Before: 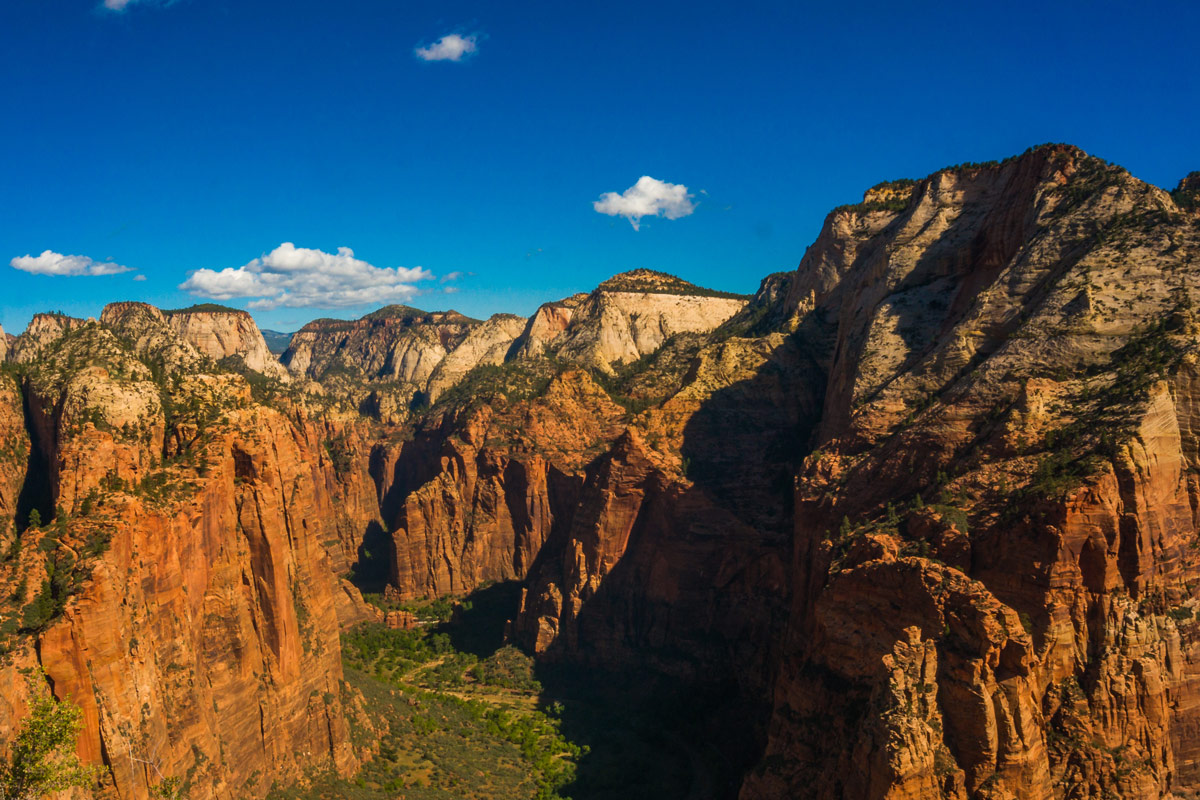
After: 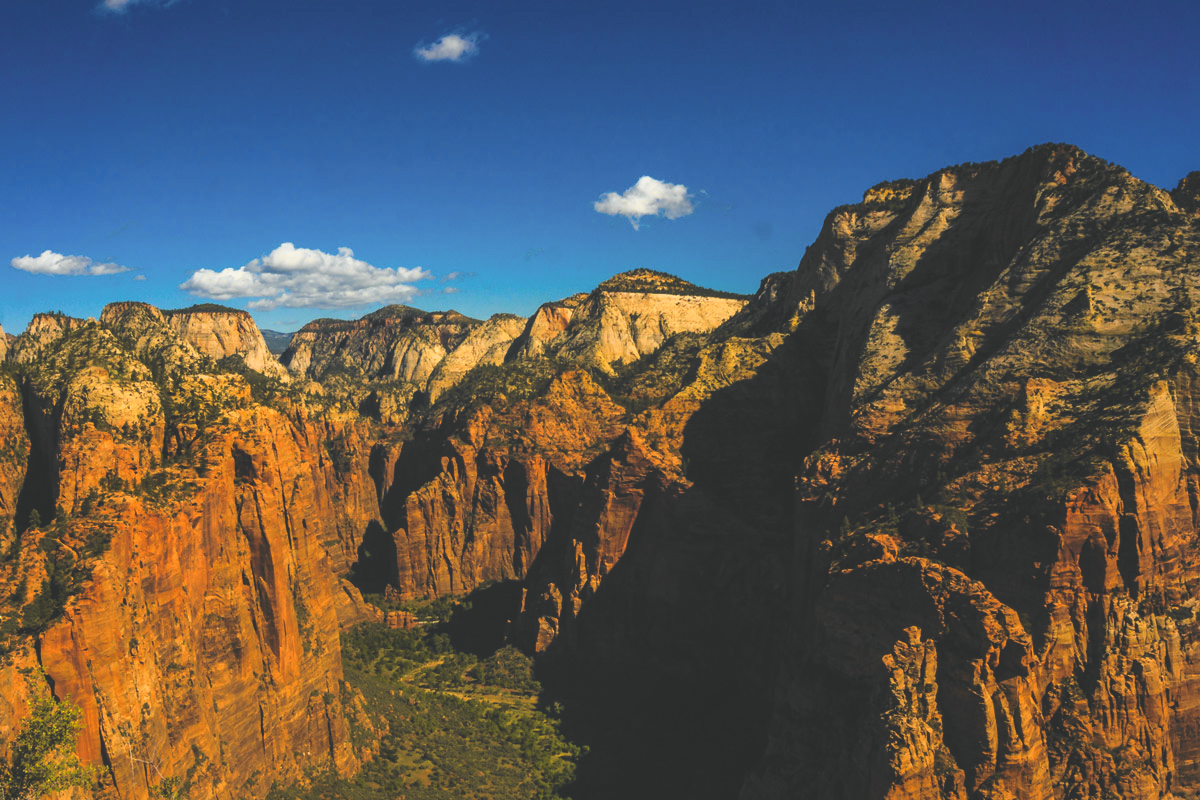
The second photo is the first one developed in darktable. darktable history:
tone curve: curves: ch0 [(0, 0.013) (0.129, 0.1) (0.327, 0.382) (0.489, 0.573) (0.66, 0.748) (0.858, 0.926) (1, 0.977)]; ch1 [(0, 0) (0.353, 0.344) (0.45, 0.46) (0.498, 0.495) (0.521, 0.506) (0.563, 0.559) (0.592, 0.585) (0.657, 0.655) (1, 1)]; ch2 [(0, 0) (0.333, 0.346) (0.375, 0.375) (0.427, 0.44) (0.5, 0.501) (0.505, 0.499) (0.528, 0.533) (0.579, 0.61) (0.612, 0.644) (0.66, 0.715) (1, 1)], color space Lab, independent channels, preserve colors none
rgb curve: curves: ch0 [(0, 0.186) (0.314, 0.284) (0.775, 0.708) (1, 1)], compensate middle gray true, preserve colors none
